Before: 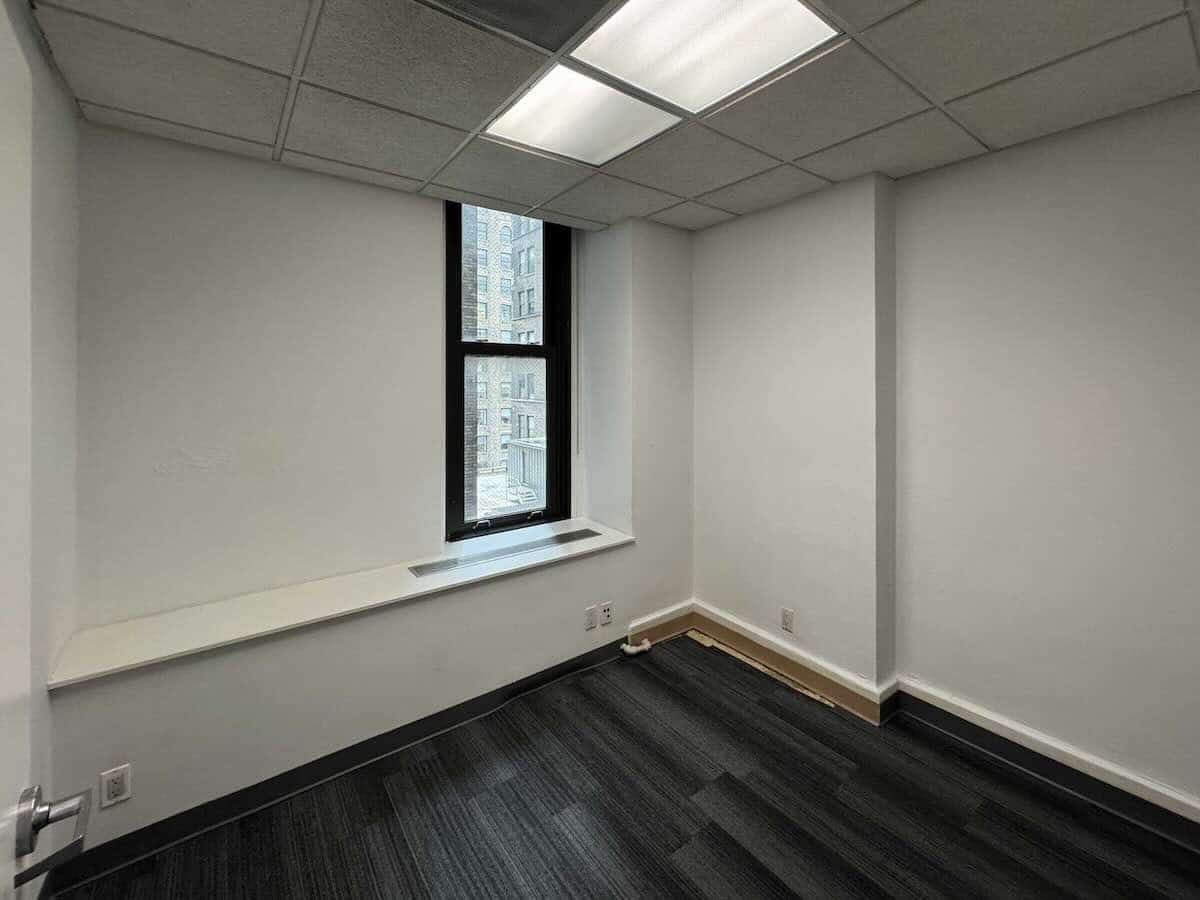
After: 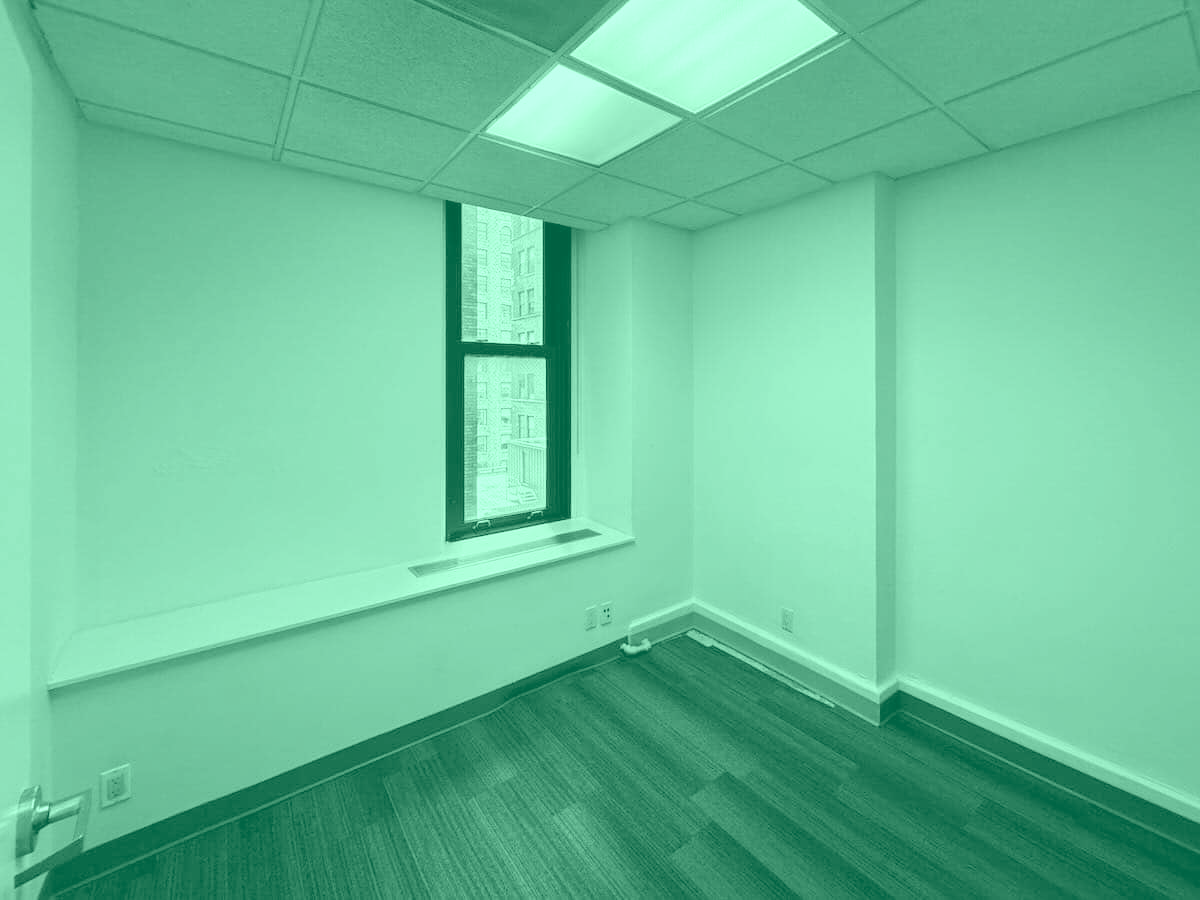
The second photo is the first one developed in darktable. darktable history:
color balance: input saturation 100.43%, contrast fulcrum 14.22%, output saturation 70.41%
rgb levels: mode RGB, independent channels, levels [[0, 0.474, 1], [0, 0.5, 1], [0, 0.5, 1]]
exposure: exposure 0.556 EV
tone equalizer: -7 EV 0.13 EV, smoothing diameter 25%, edges refinement/feathering 10, preserve details guided filter
base curve: curves: ch0 [(0, 0) (0.472, 0.508) (1, 1)]
color correction: highlights a* 15, highlights b* 31.55
colorize: hue 147.6°, saturation 65%, lightness 21.64%
